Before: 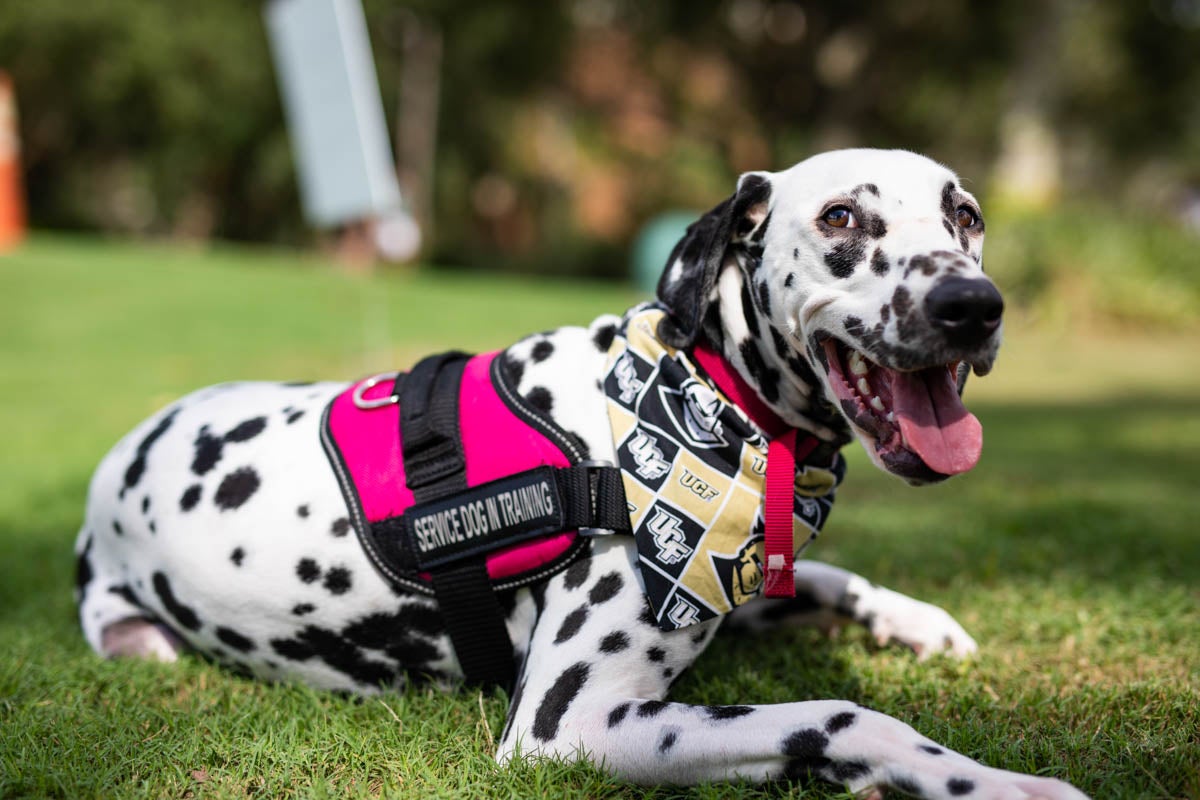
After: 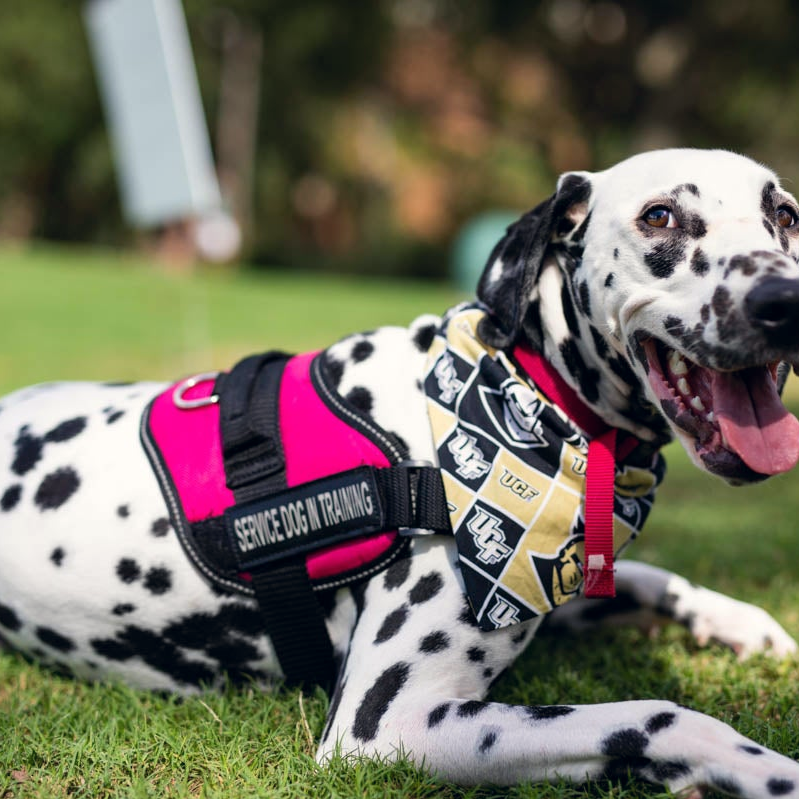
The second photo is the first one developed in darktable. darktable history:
color correction: highlights a* 0.424, highlights b* 2.73, shadows a* -0.834, shadows b* -4.74
crop and rotate: left 15.028%, right 18.331%
